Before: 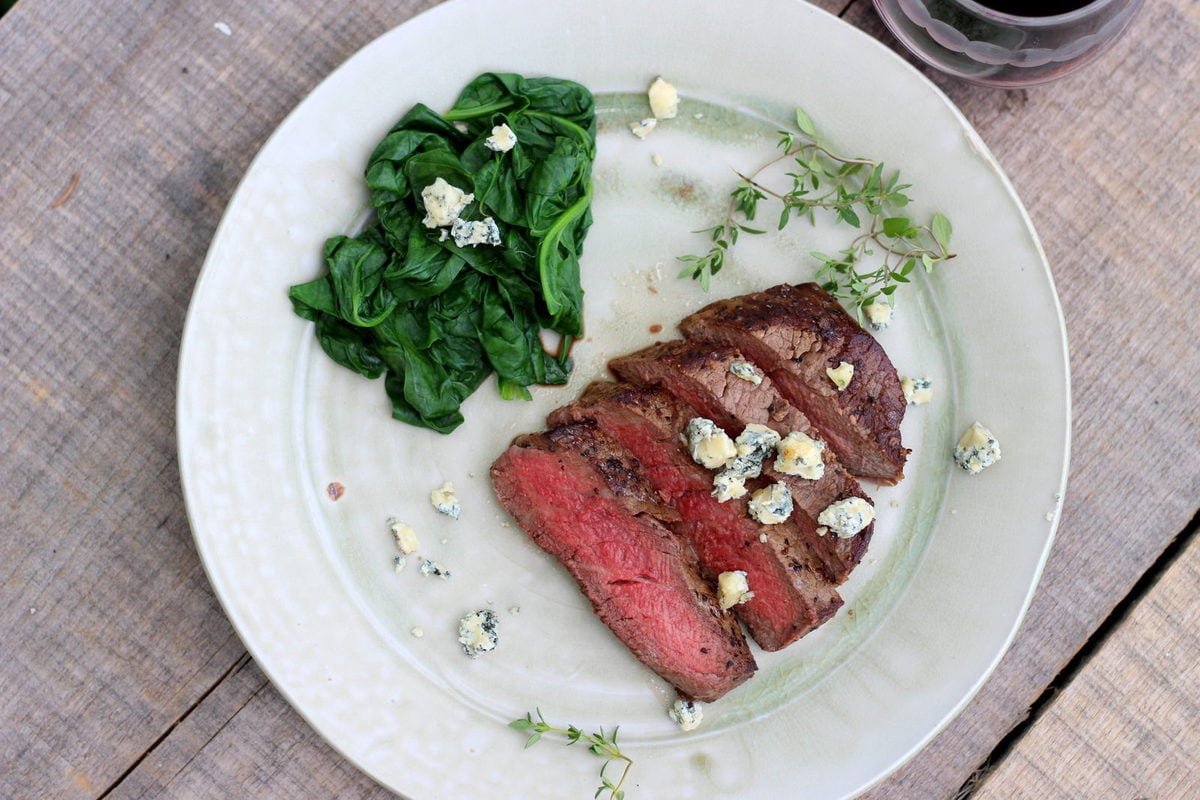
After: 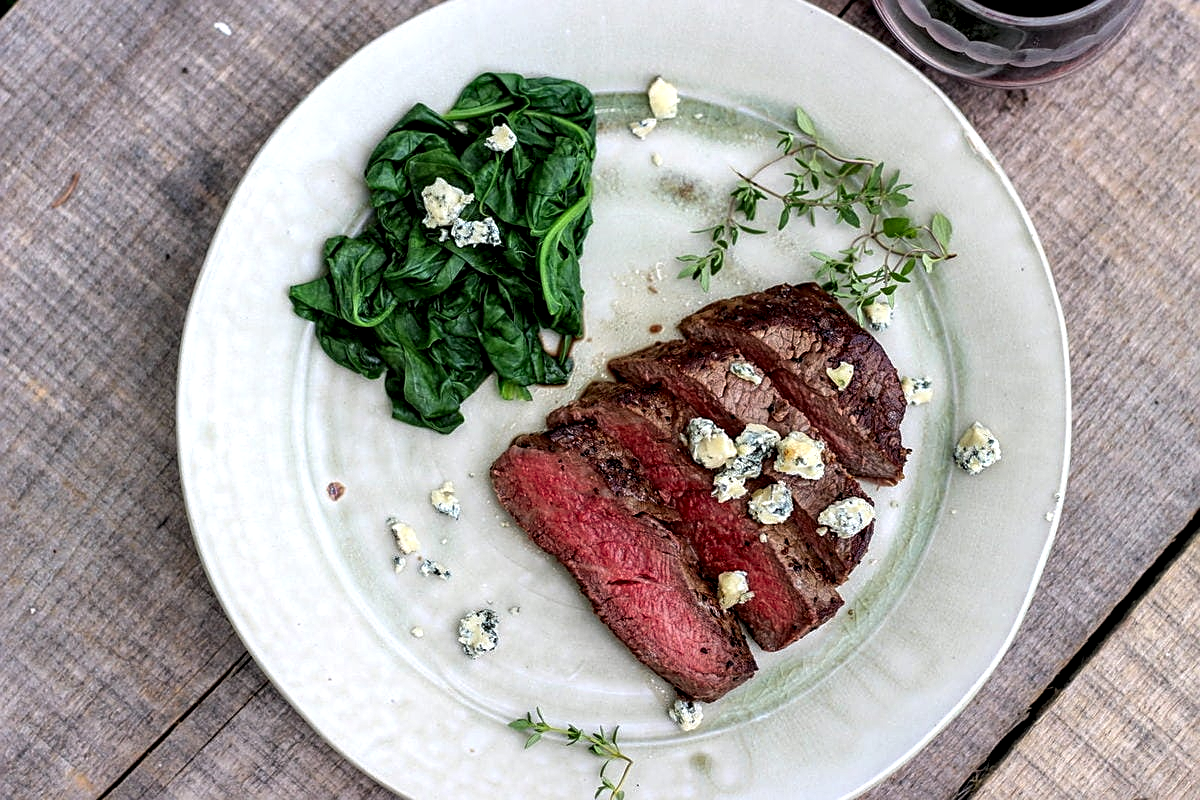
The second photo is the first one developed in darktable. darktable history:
base curve: curves: ch0 [(0, 0) (0.303, 0.277) (1, 1)], preserve colors none
local contrast: highlights 65%, shadows 53%, detail 168%, midtone range 0.514
sharpen: on, module defaults
